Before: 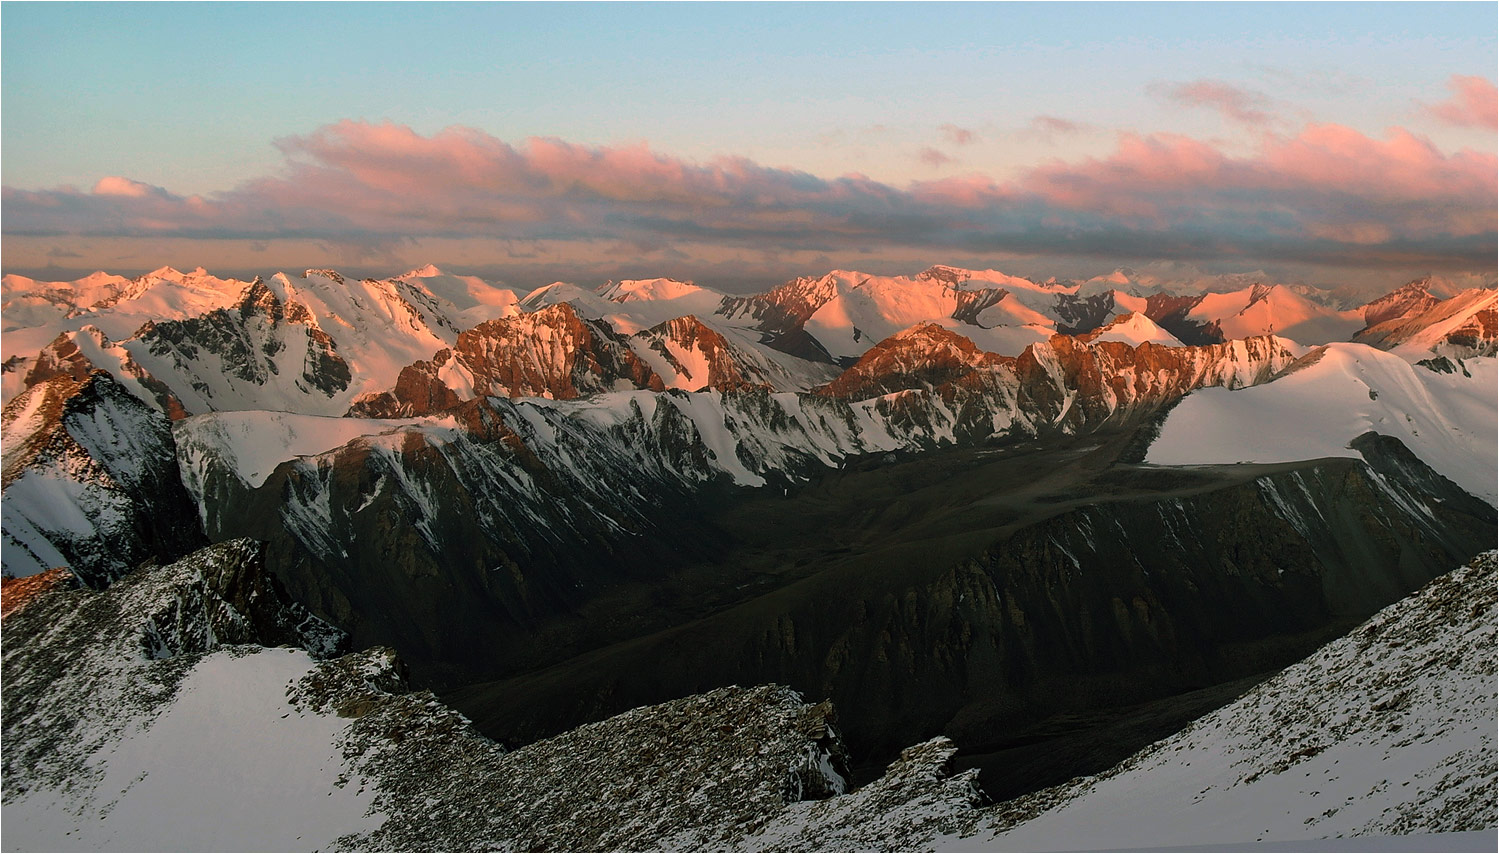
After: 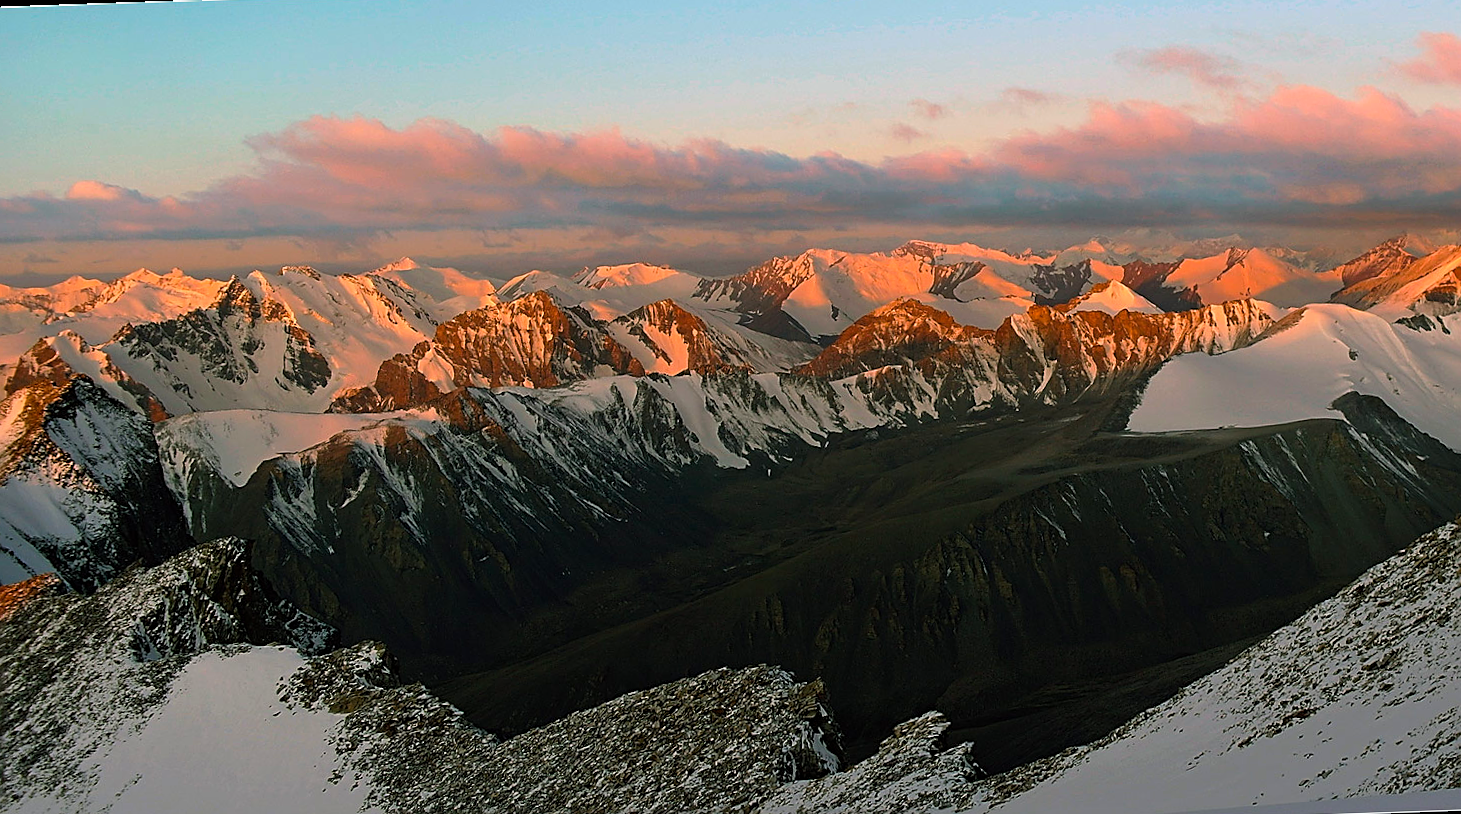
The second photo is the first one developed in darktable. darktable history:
crop: top 0.05%, bottom 0.098%
rotate and perspective: rotation -2°, crop left 0.022, crop right 0.978, crop top 0.049, crop bottom 0.951
color balance rgb: perceptual saturation grading › global saturation 20%, global vibrance 20%
sharpen: on, module defaults
